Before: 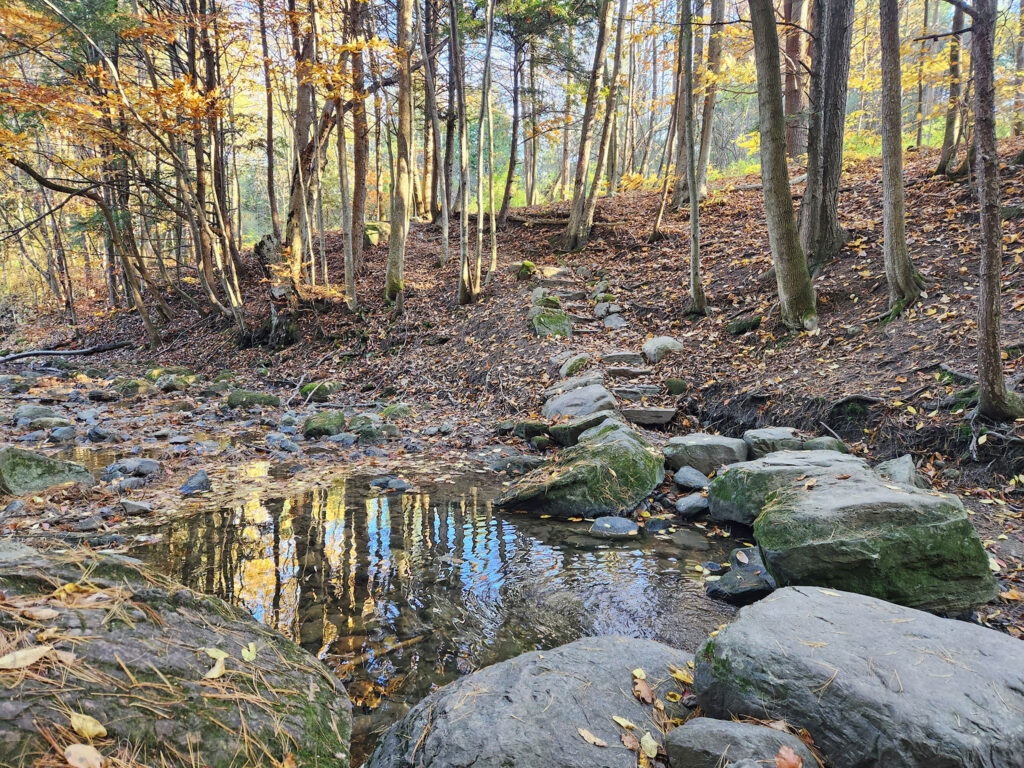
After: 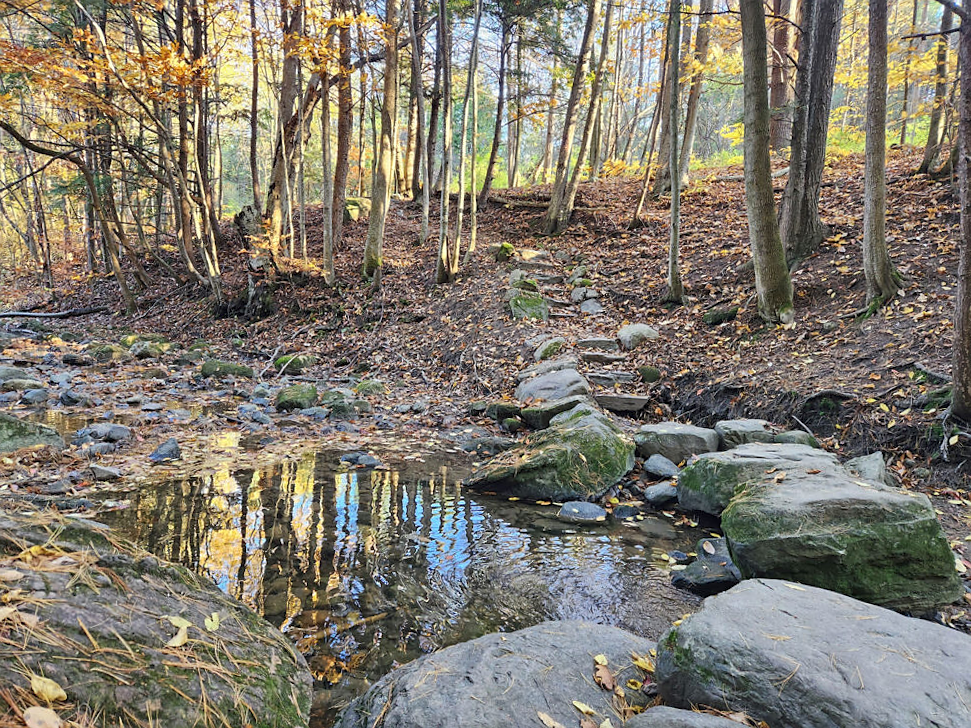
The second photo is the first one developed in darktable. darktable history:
crop and rotate: angle -2.38°
sharpen: radius 1
